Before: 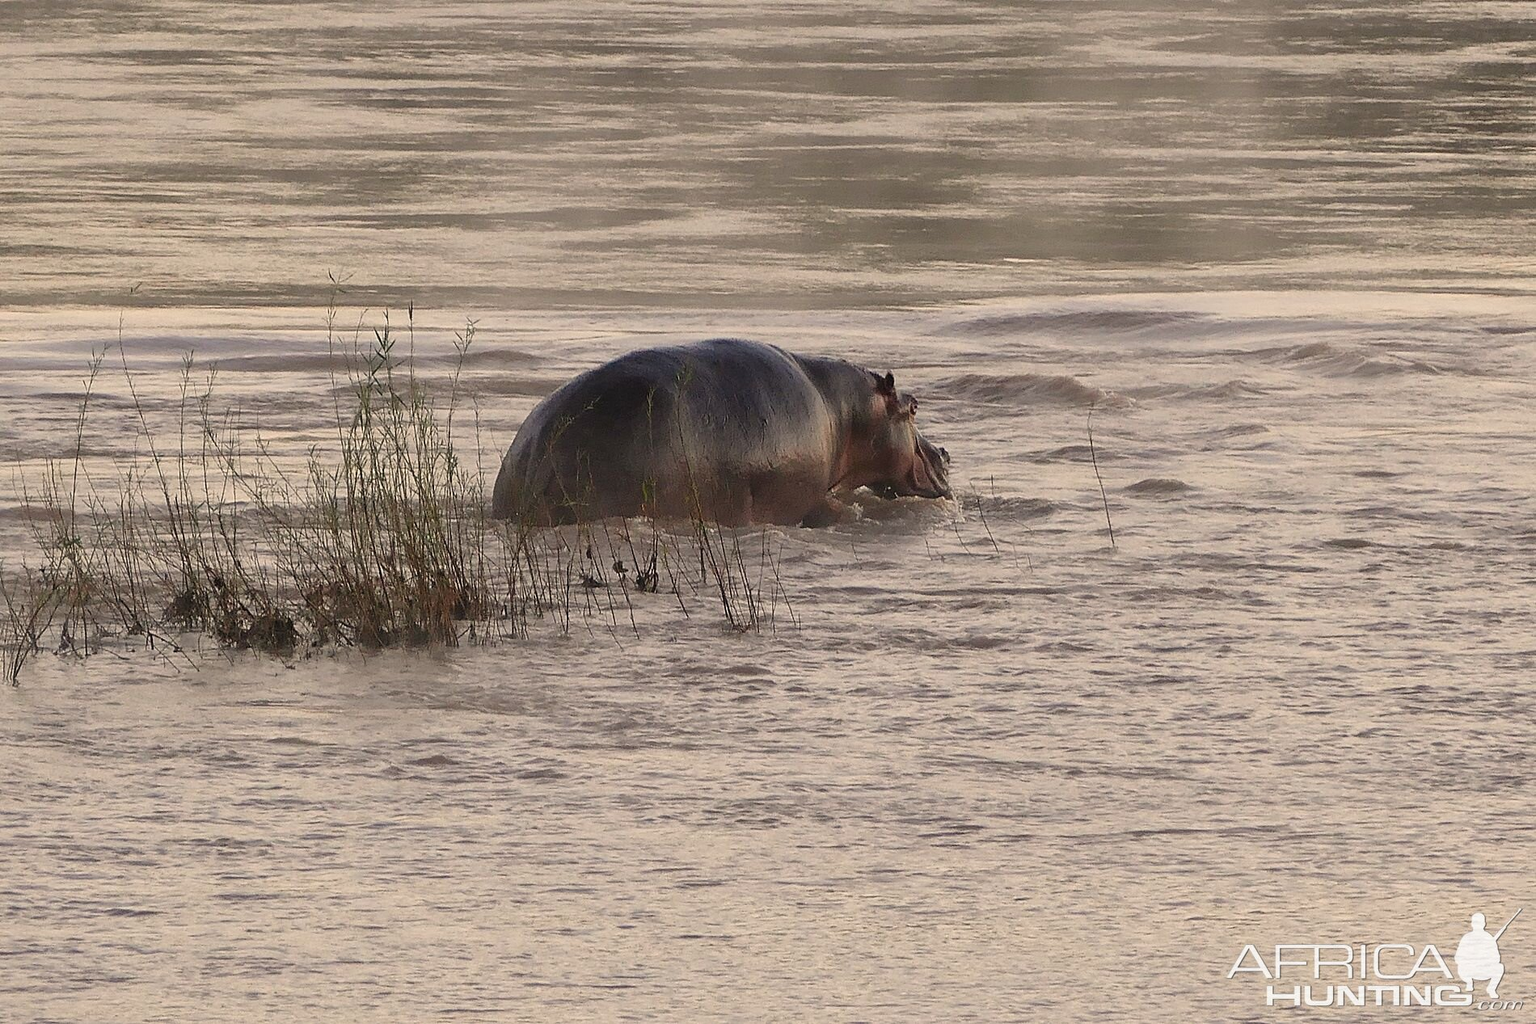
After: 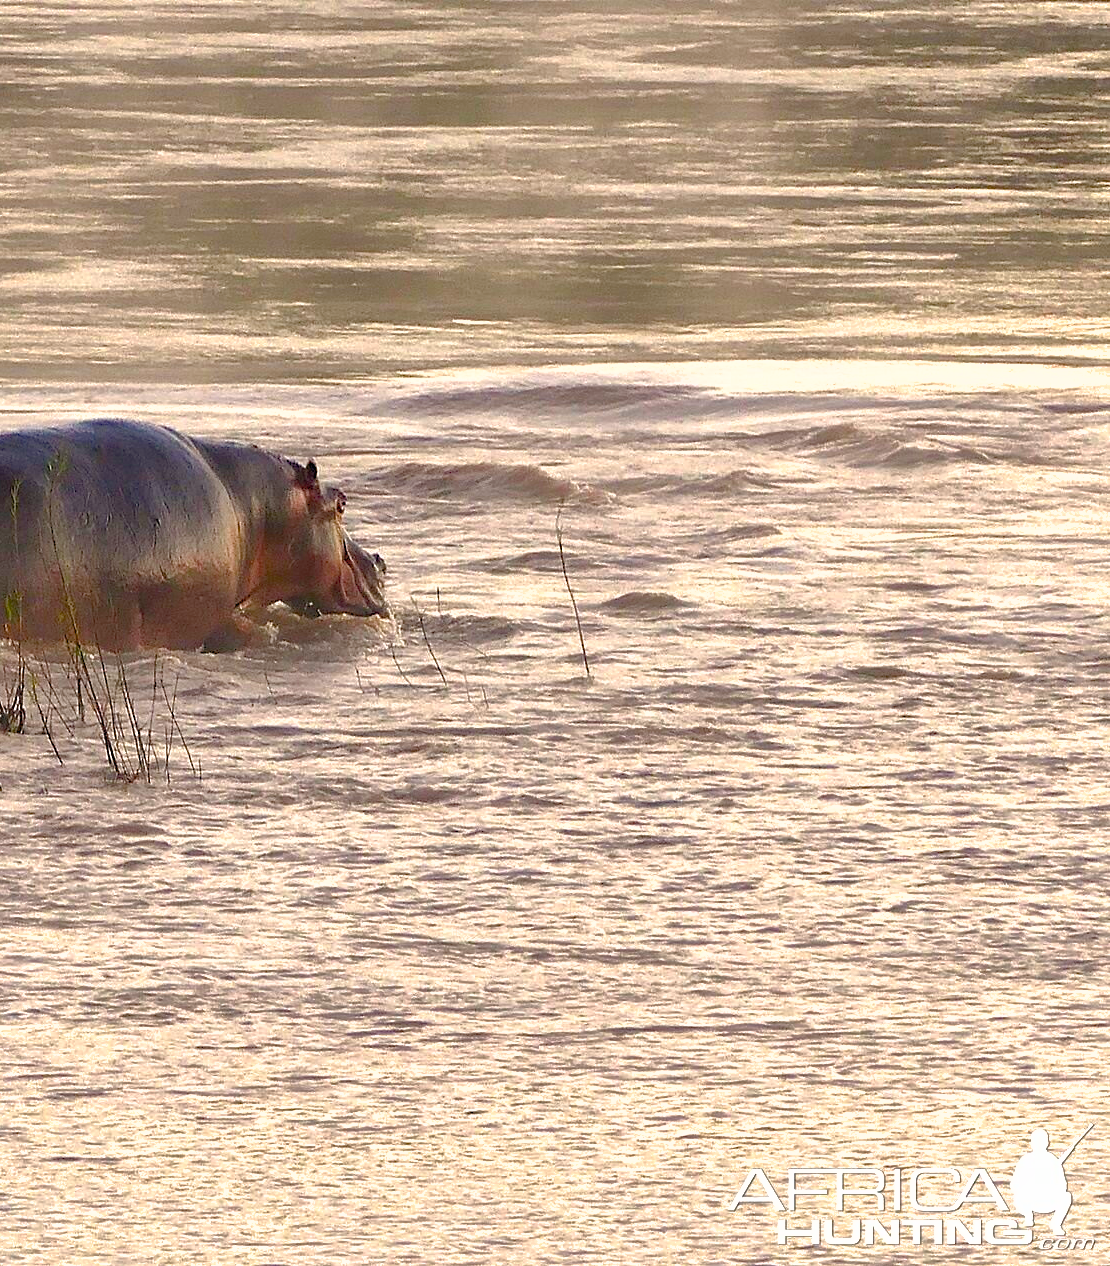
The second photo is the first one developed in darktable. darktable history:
color balance rgb: power › hue 315.34°, perceptual saturation grading › global saturation 44.991%, perceptual saturation grading › highlights -49.419%, perceptual saturation grading › shadows 29.268%, perceptual brilliance grading › highlights 11.433%, global vibrance 20%
crop: left 41.527%
exposure: black level correction 0, exposure 0.498 EV, compensate highlight preservation false
local contrast: mode bilateral grid, contrast 100, coarseness 99, detail 90%, midtone range 0.2
shadows and highlights: on, module defaults
tone equalizer: on, module defaults
haze removal: compatibility mode true, adaptive false
